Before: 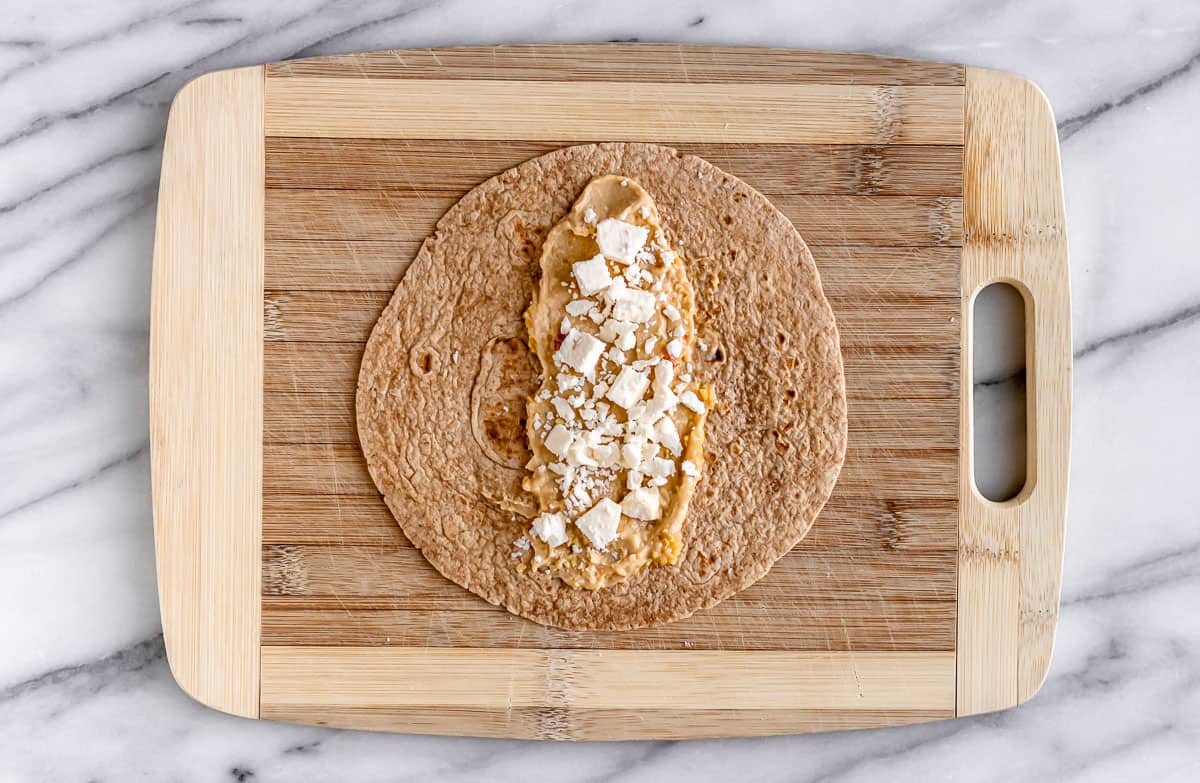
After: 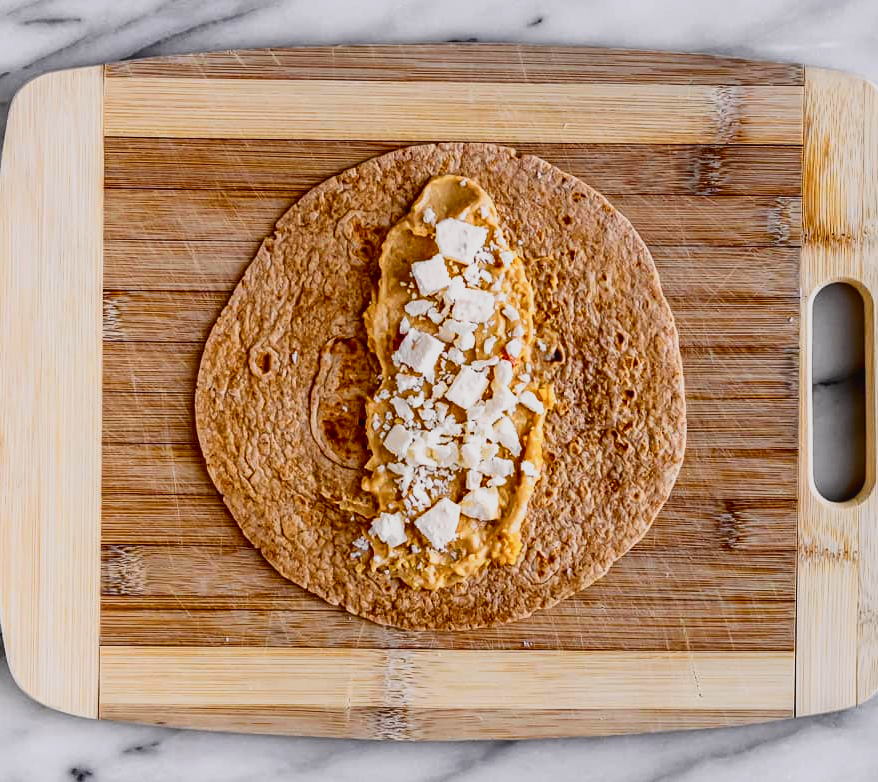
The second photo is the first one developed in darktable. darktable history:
crop: left 13.443%, right 13.31%
exposure: black level correction 0, exposure -0.721 EV, compensate highlight preservation false
tone curve: curves: ch0 [(0, 0.023) (0.132, 0.075) (0.256, 0.2) (0.463, 0.494) (0.699, 0.816) (0.813, 0.898) (1, 0.943)]; ch1 [(0, 0) (0.32, 0.306) (0.441, 0.41) (0.476, 0.466) (0.498, 0.5) (0.518, 0.519) (0.546, 0.571) (0.604, 0.651) (0.733, 0.817) (1, 1)]; ch2 [(0, 0) (0.312, 0.313) (0.431, 0.425) (0.483, 0.477) (0.503, 0.503) (0.526, 0.507) (0.564, 0.575) (0.614, 0.695) (0.713, 0.767) (0.985, 0.966)], color space Lab, independent channels
